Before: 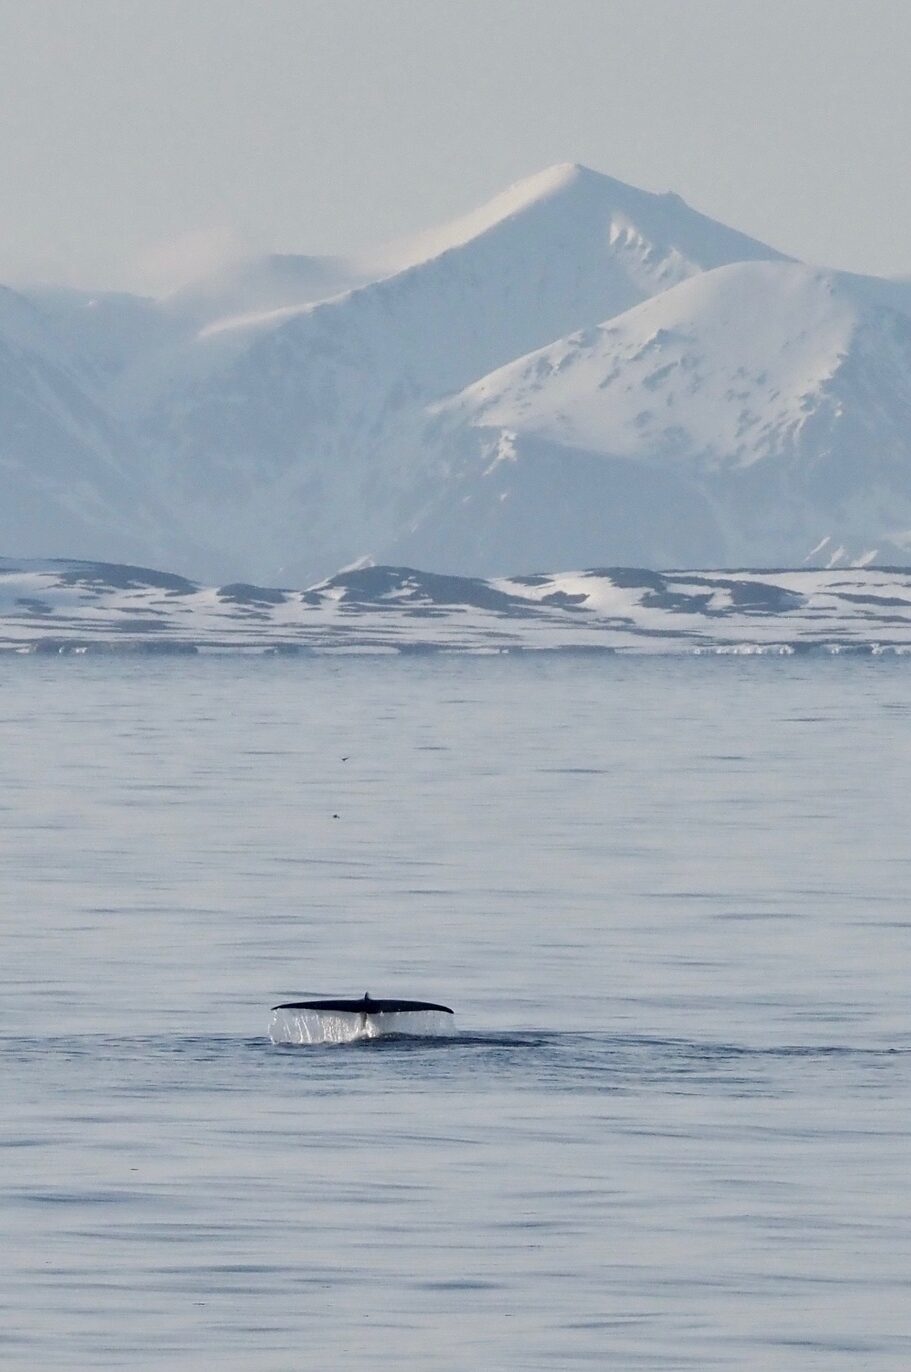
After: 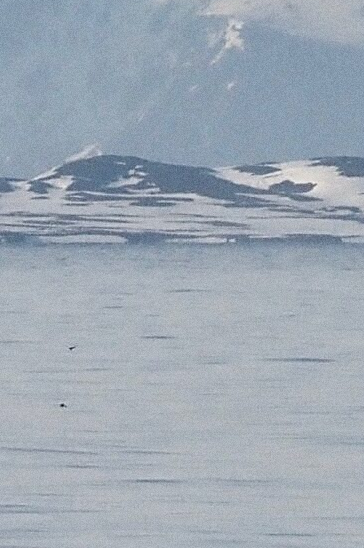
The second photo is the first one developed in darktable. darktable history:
sharpen: on, module defaults
crop: left 30%, top 30%, right 30%, bottom 30%
grain: coarseness 0.09 ISO
